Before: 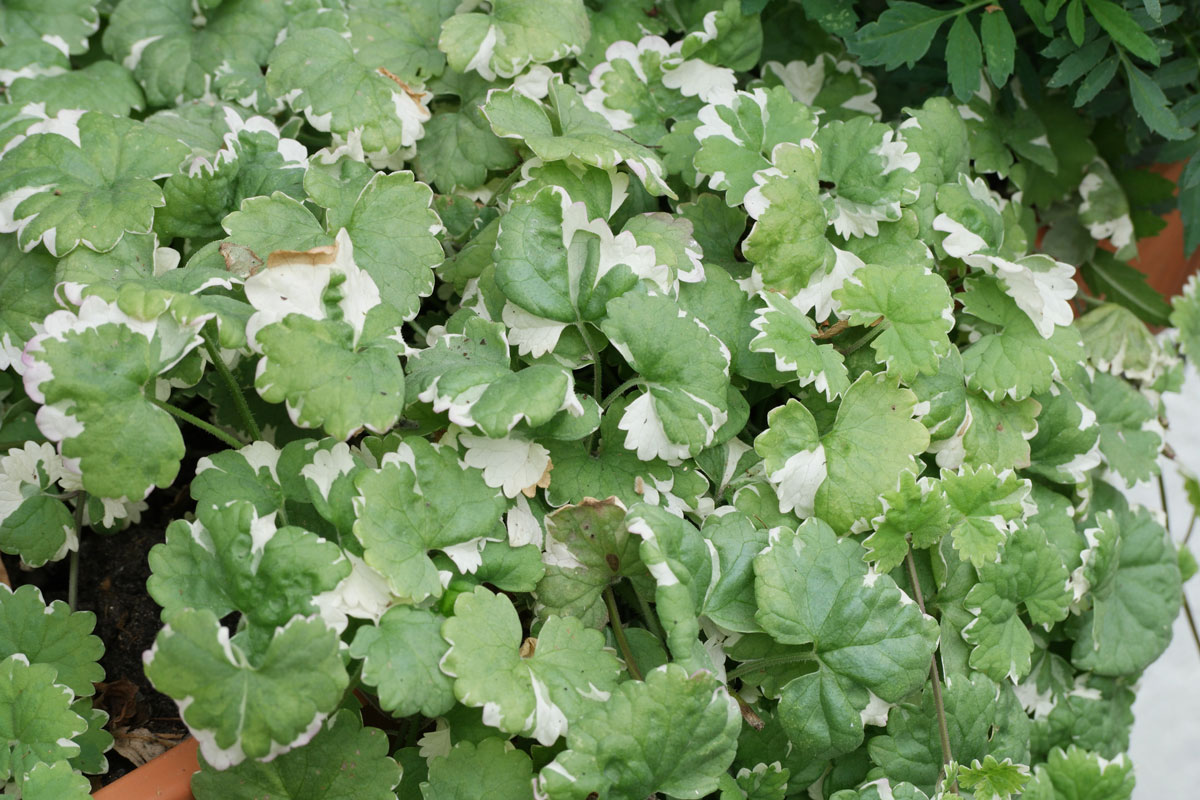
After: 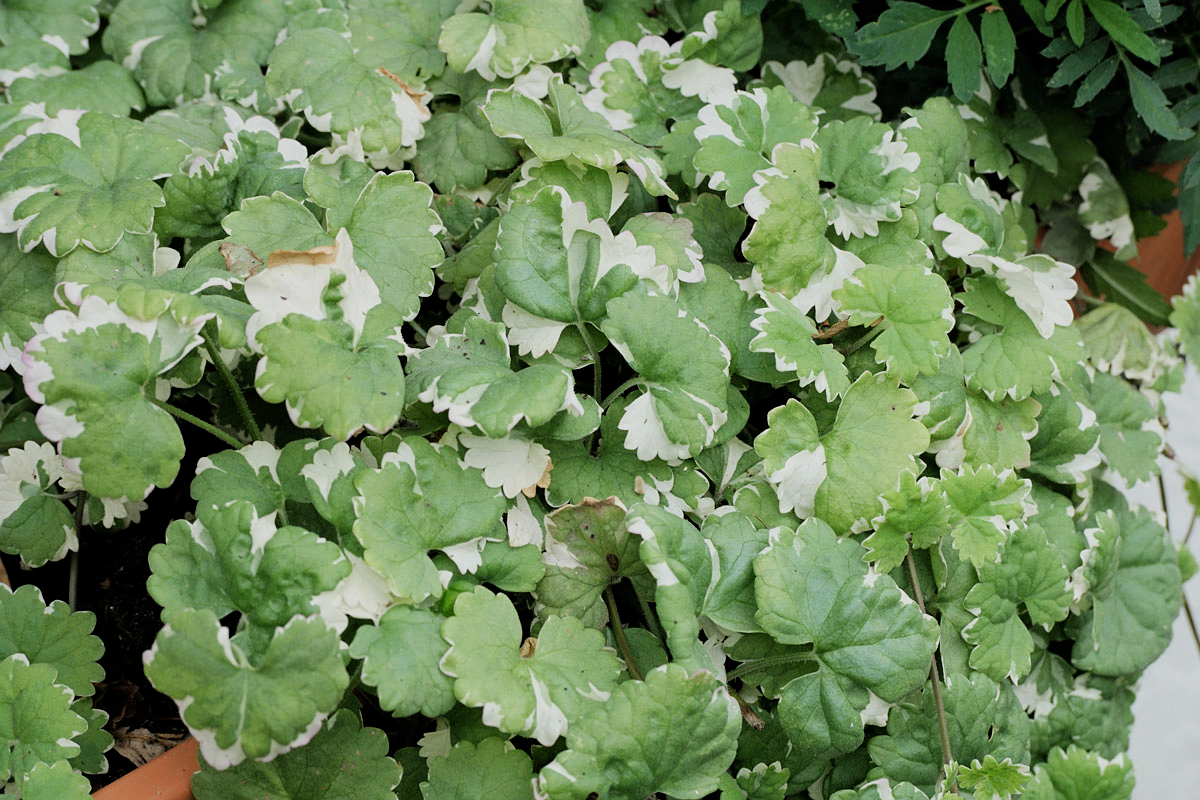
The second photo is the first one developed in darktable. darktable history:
sharpen: radius 1.262, amount 0.292, threshold 0.004
filmic rgb: black relative exposure -7.78 EV, white relative exposure 4.36 EV, threshold 2.95 EV, hardness 3.75, latitude 49.31%, contrast 1.101, add noise in highlights 0.001, color science v3 (2019), use custom middle-gray values true, contrast in highlights soft, enable highlight reconstruction true
